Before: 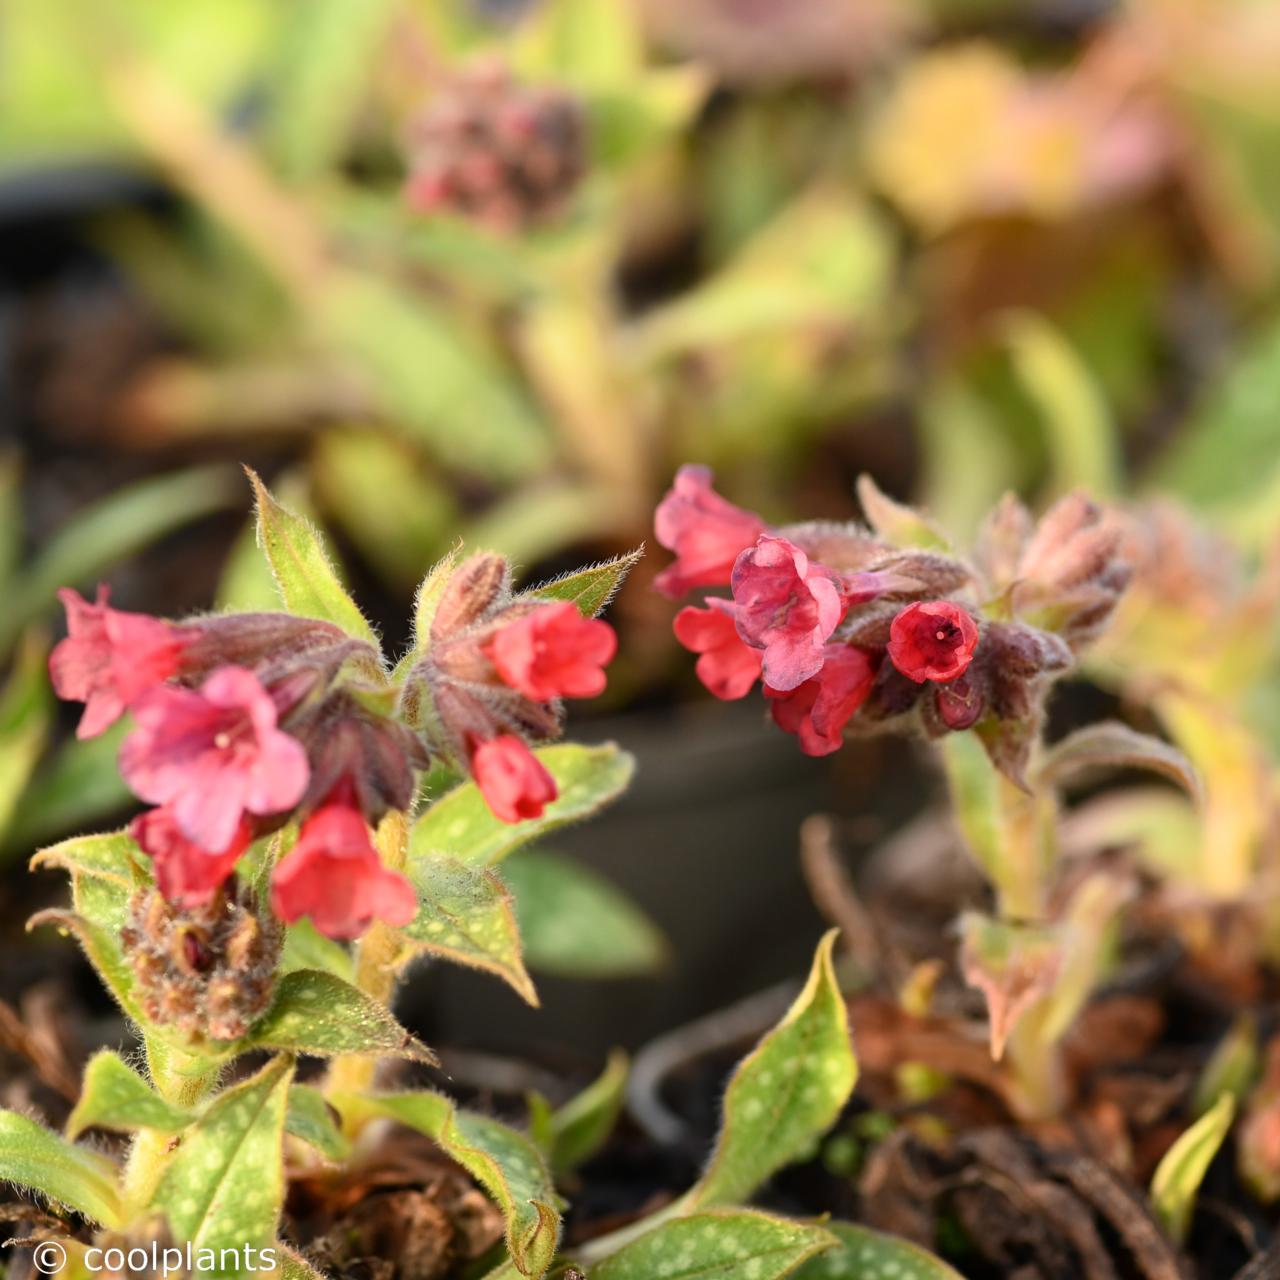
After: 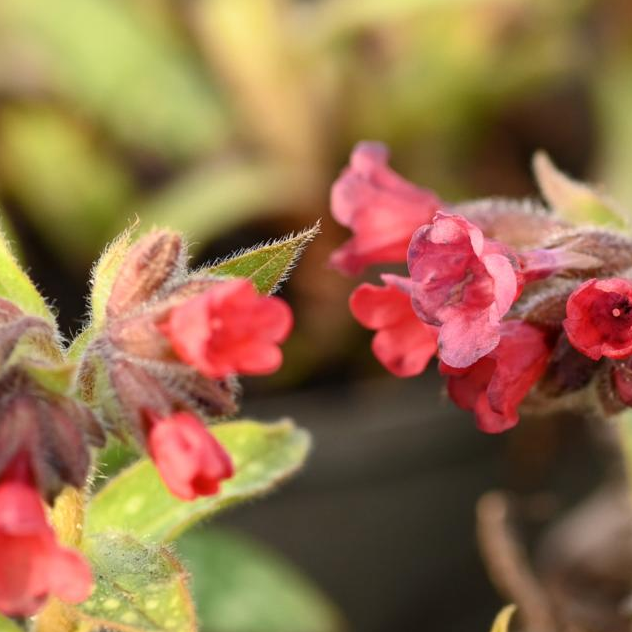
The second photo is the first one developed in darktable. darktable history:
crop: left 25.373%, top 25.266%, right 25.23%, bottom 25.31%
